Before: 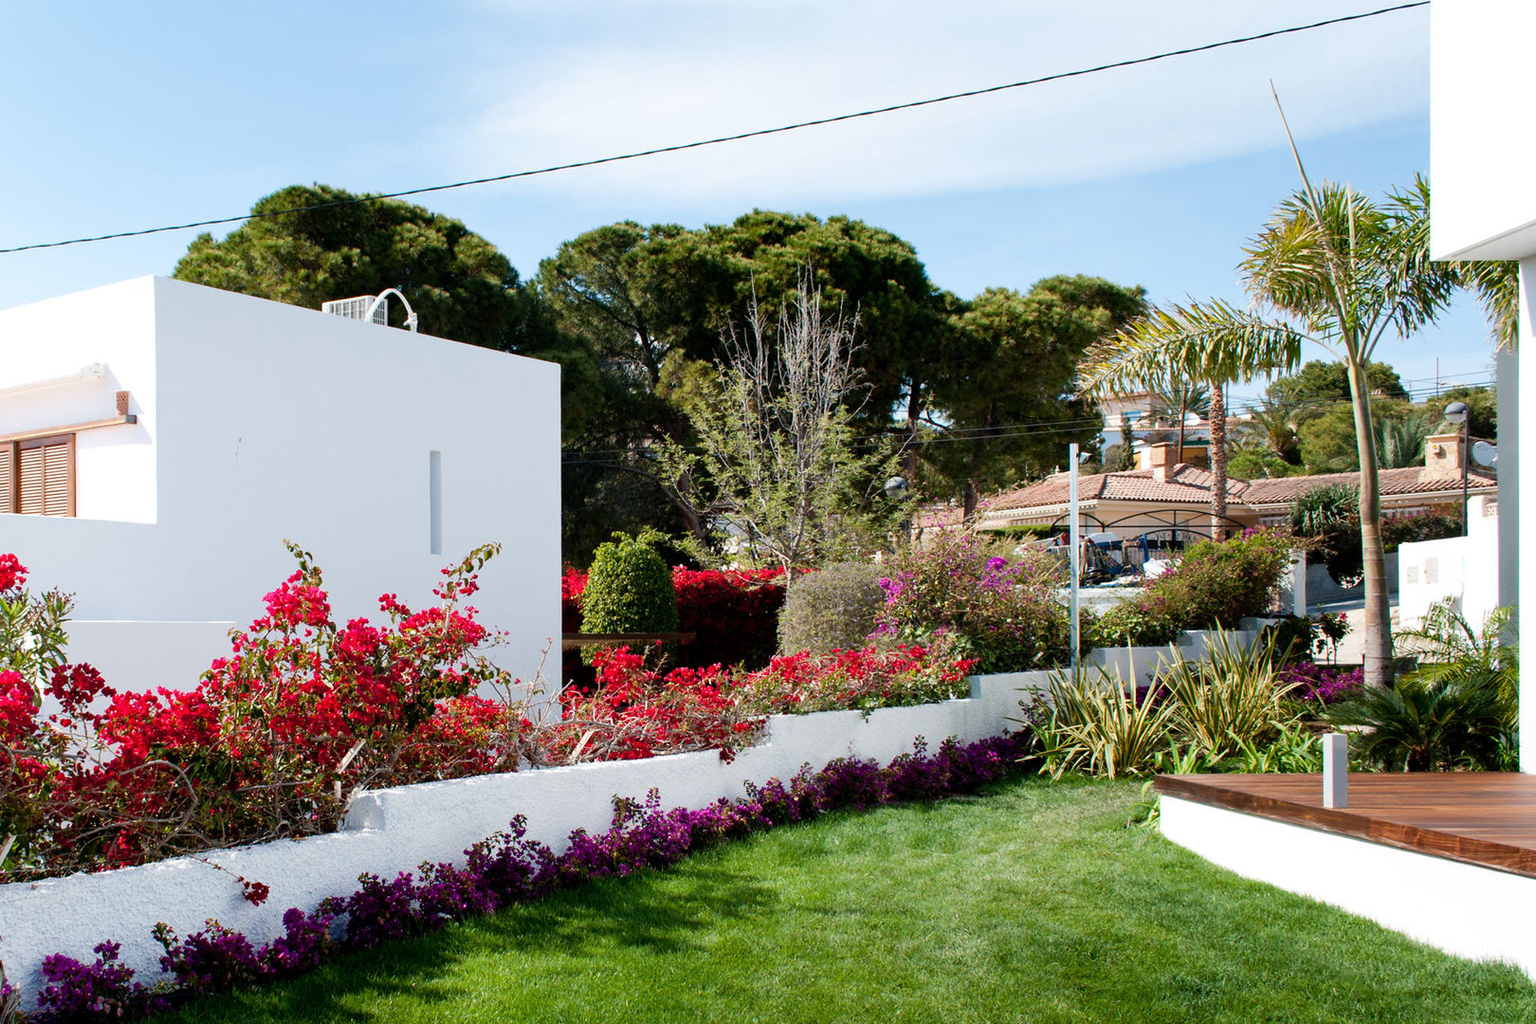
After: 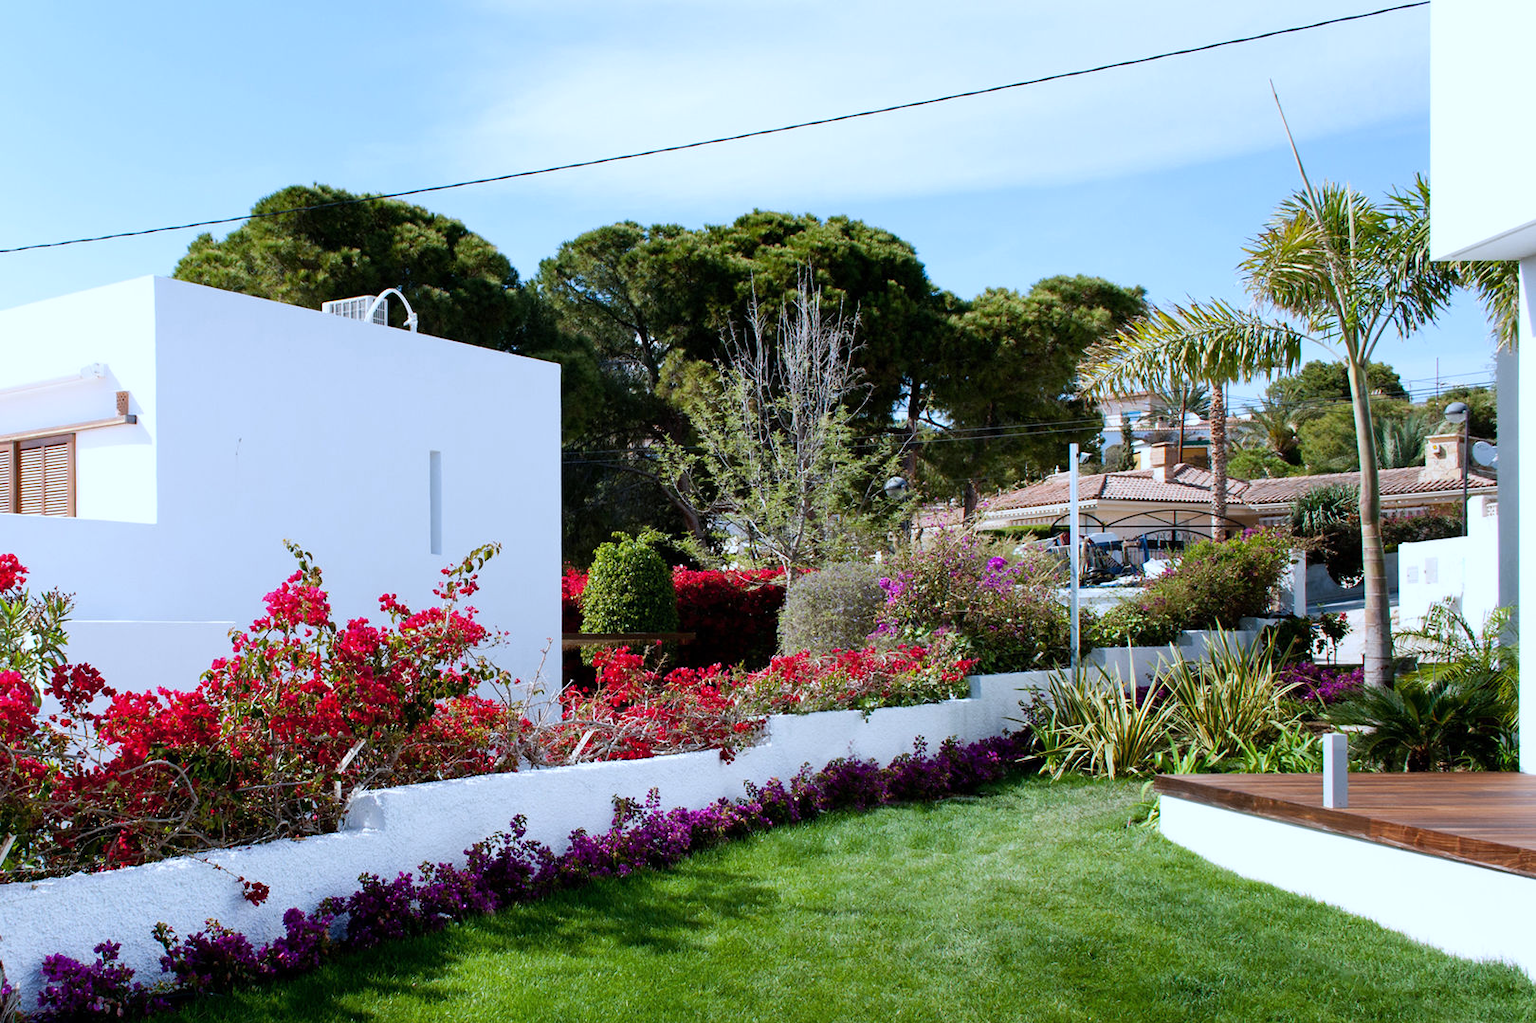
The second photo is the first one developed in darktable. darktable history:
white balance: red 0.931, blue 1.11
crop: bottom 0.071%
